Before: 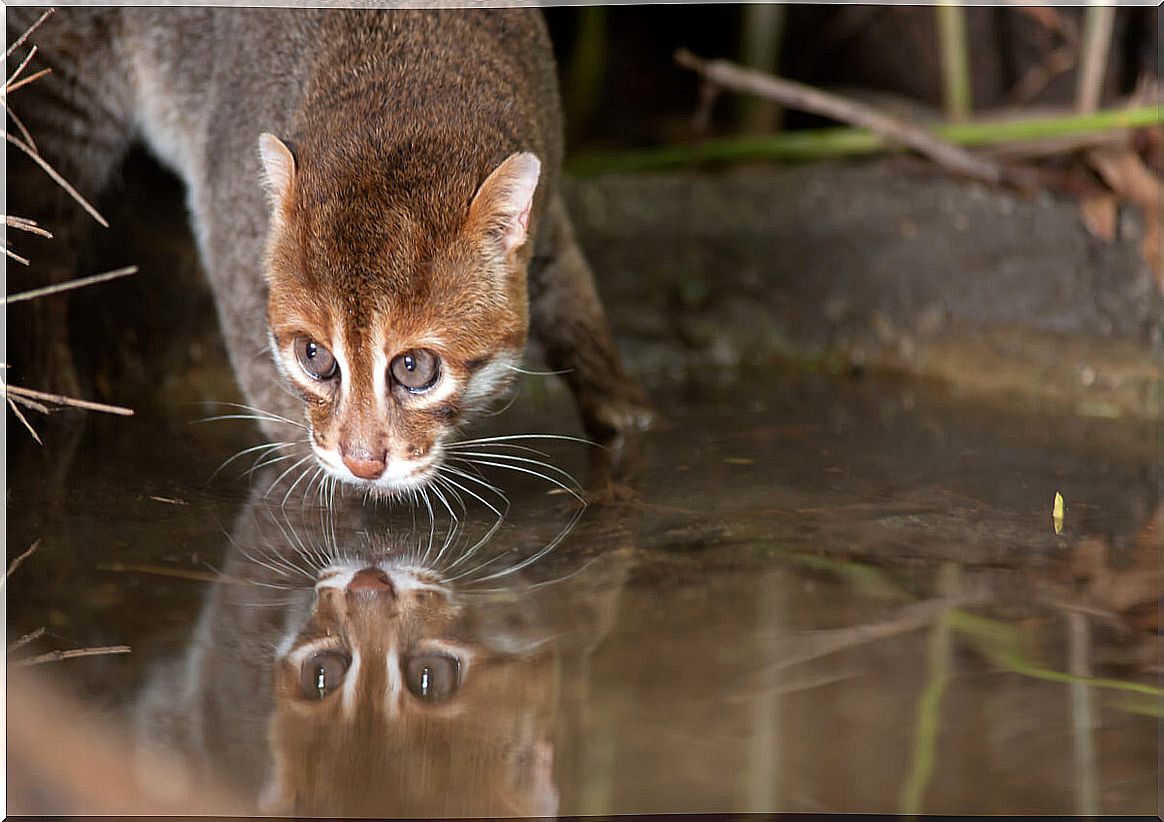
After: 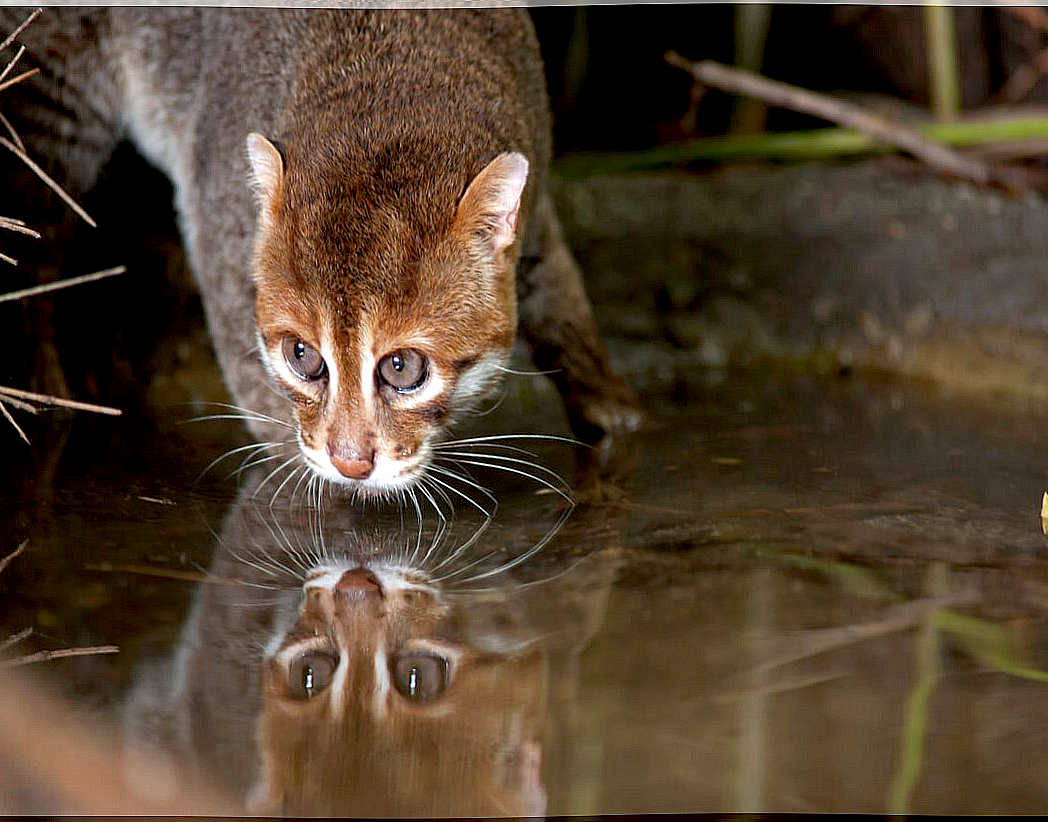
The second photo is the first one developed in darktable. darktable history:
exposure: black level correction 0.009, exposure 0.014 EV, compensate highlight preservation false
haze removal: compatibility mode true, adaptive false
crop and rotate: left 1.088%, right 8.807%
